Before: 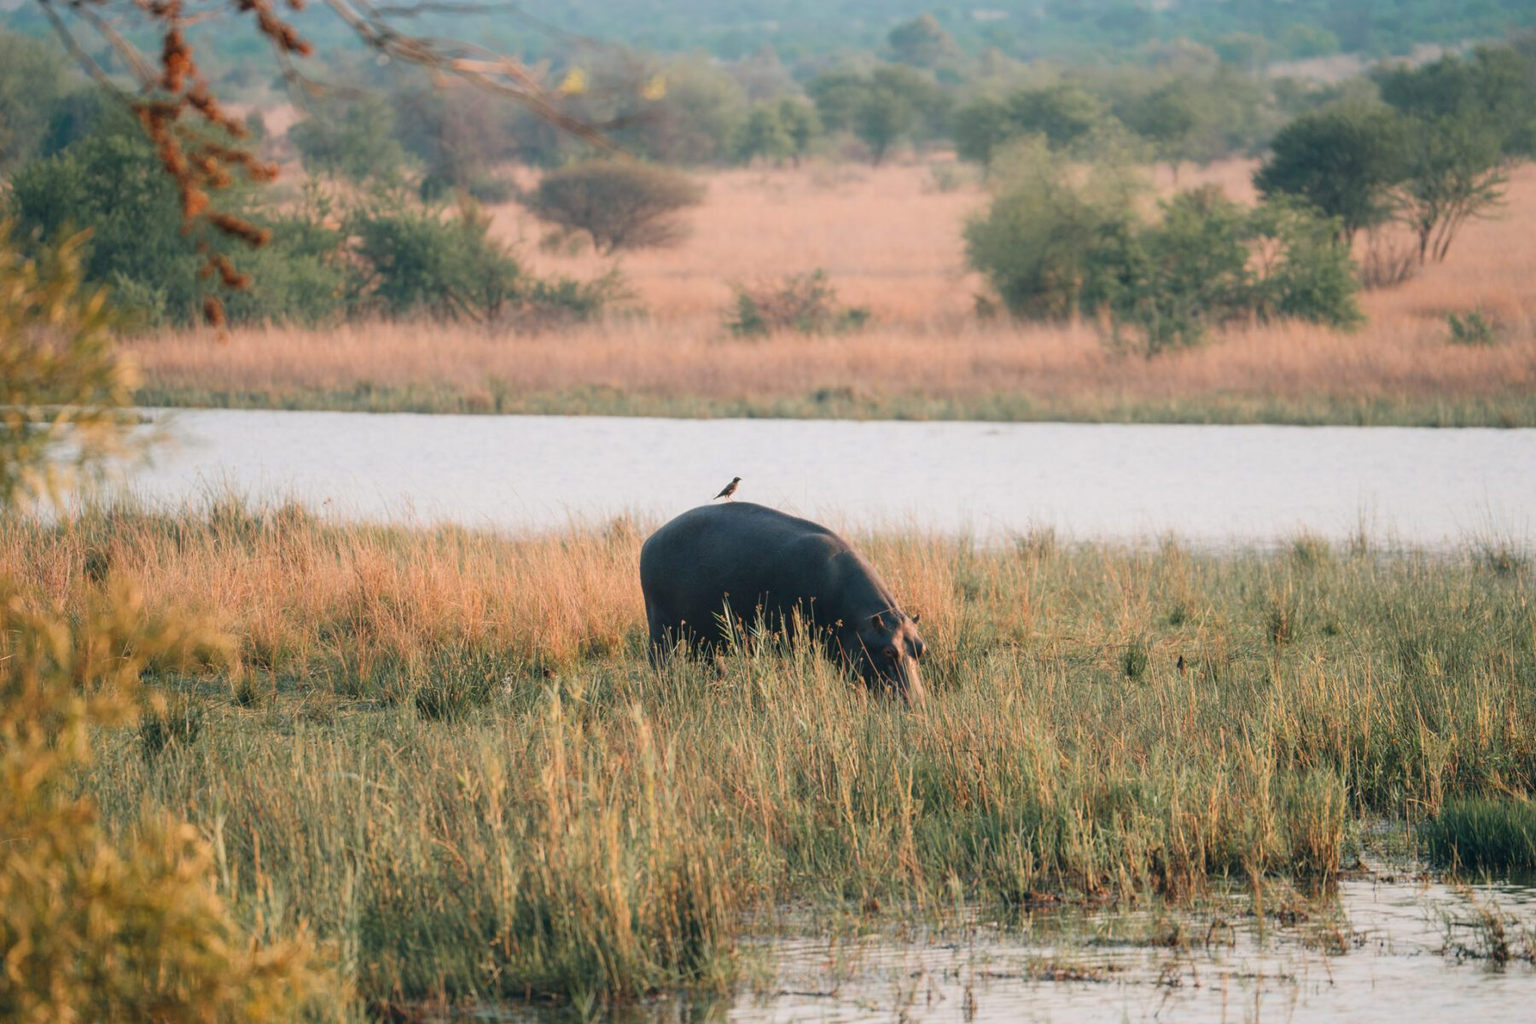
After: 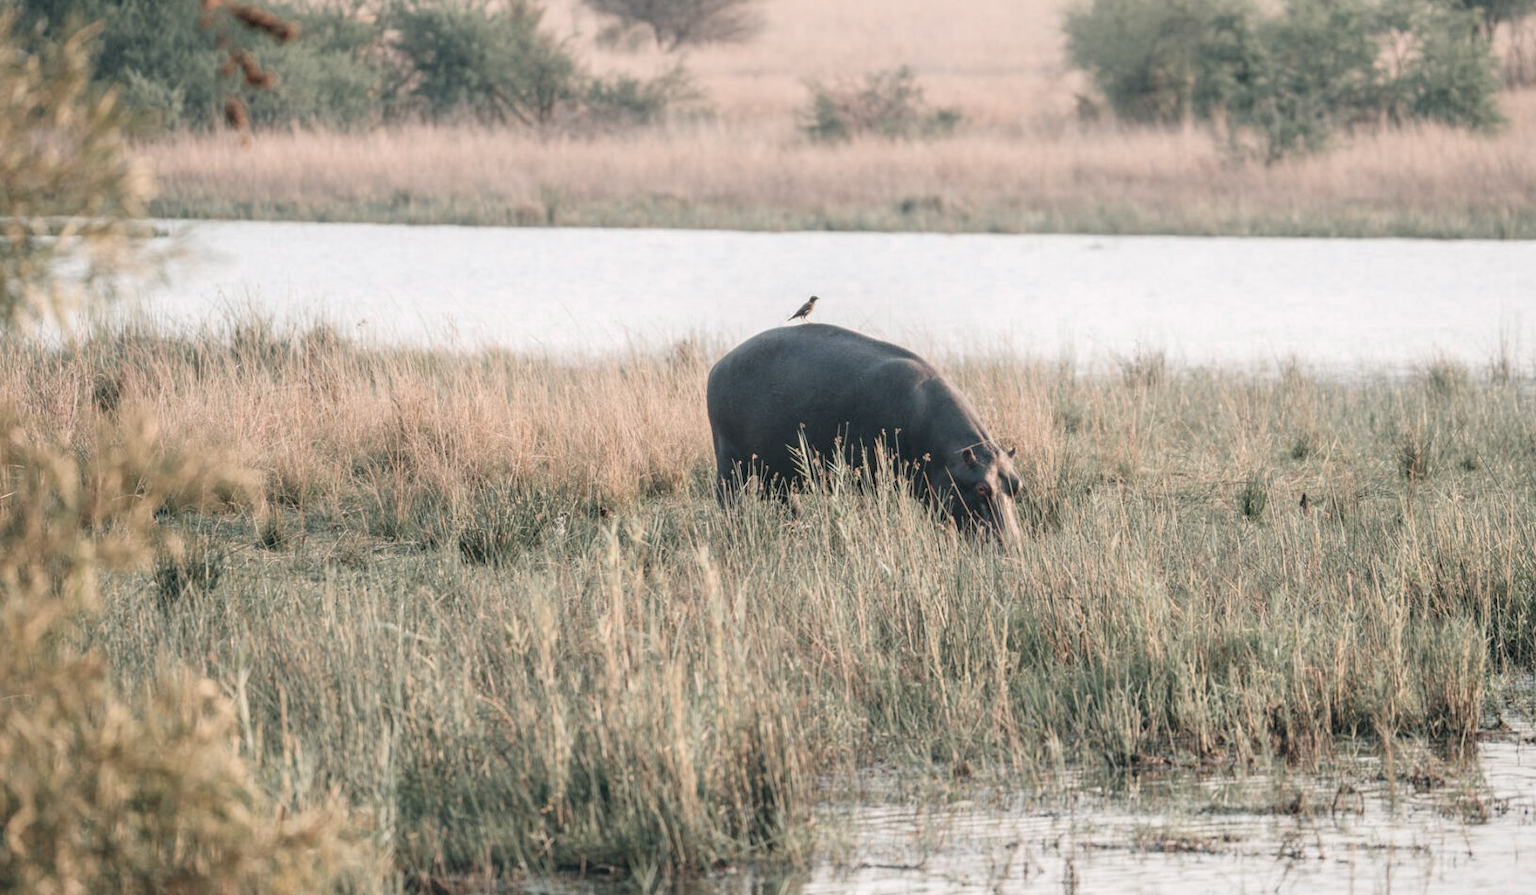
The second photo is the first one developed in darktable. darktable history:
levels: white 99.96%, levels [0, 0.43, 0.984]
crop: top 20.486%, right 9.391%, bottom 0.326%
color zones: curves: ch0 [(0, 0.6) (0.129, 0.508) (0.193, 0.483) (0.429, 0.5) (0.571, 0.5) (0.714, 0.5) (0.857, 0.5) (1, 0.6)]; ch1 [(0, 0.481) (0.112, 0.245) (0.213, 0.223) (0.429, 0.233) (0.571, 0.231) (0.683, 0.242) (0.857, 0.296) (1, 0.481)]
local contrast: detail 130%
